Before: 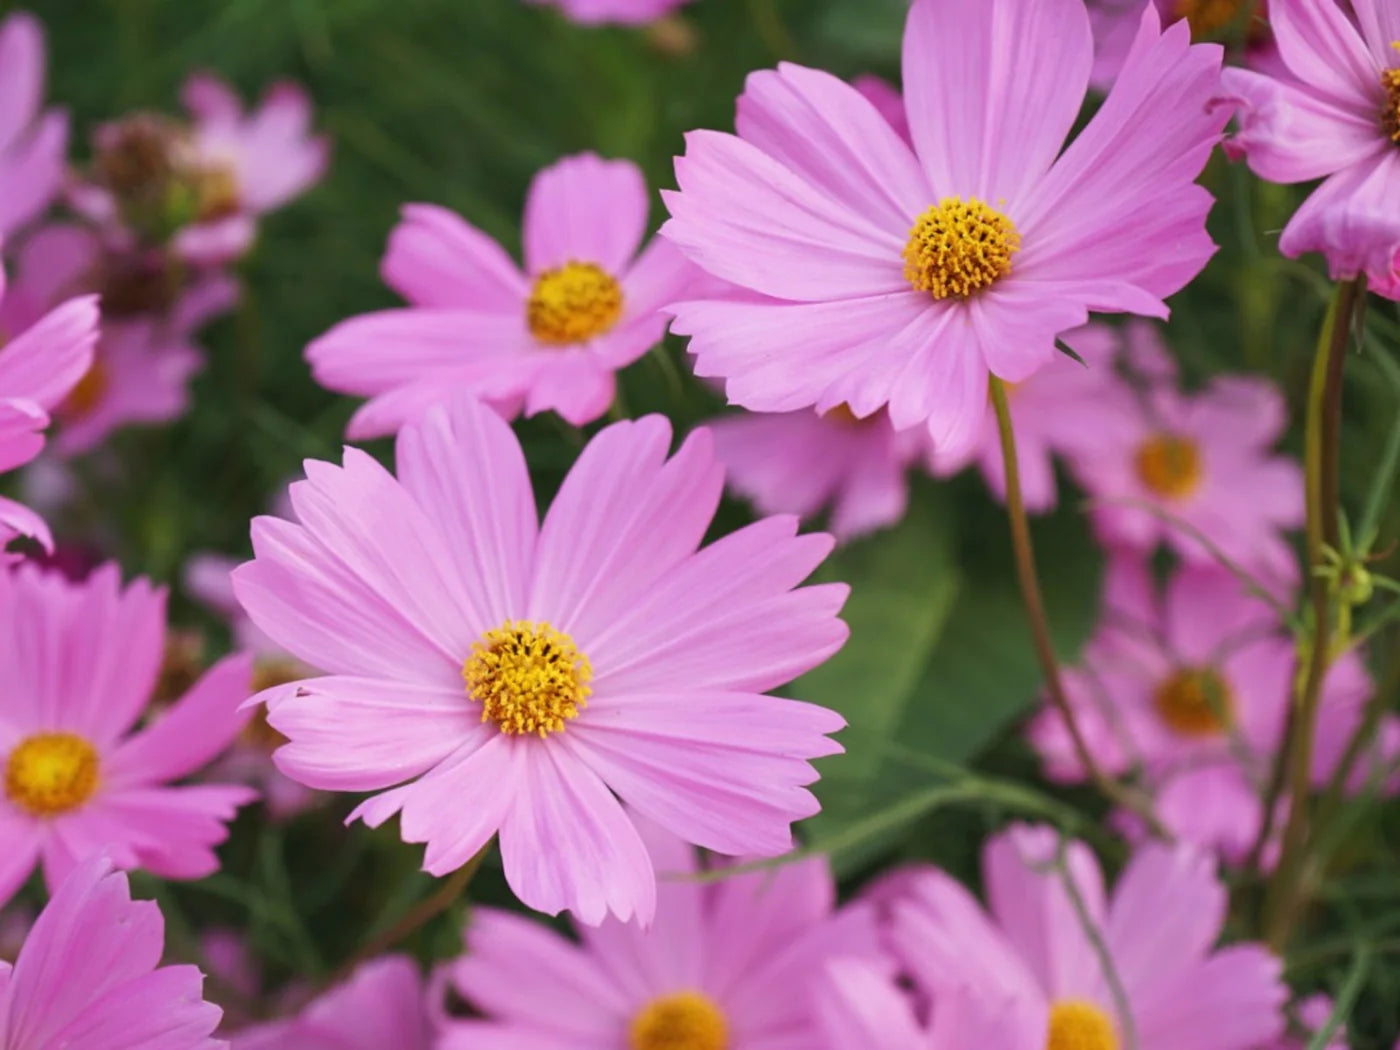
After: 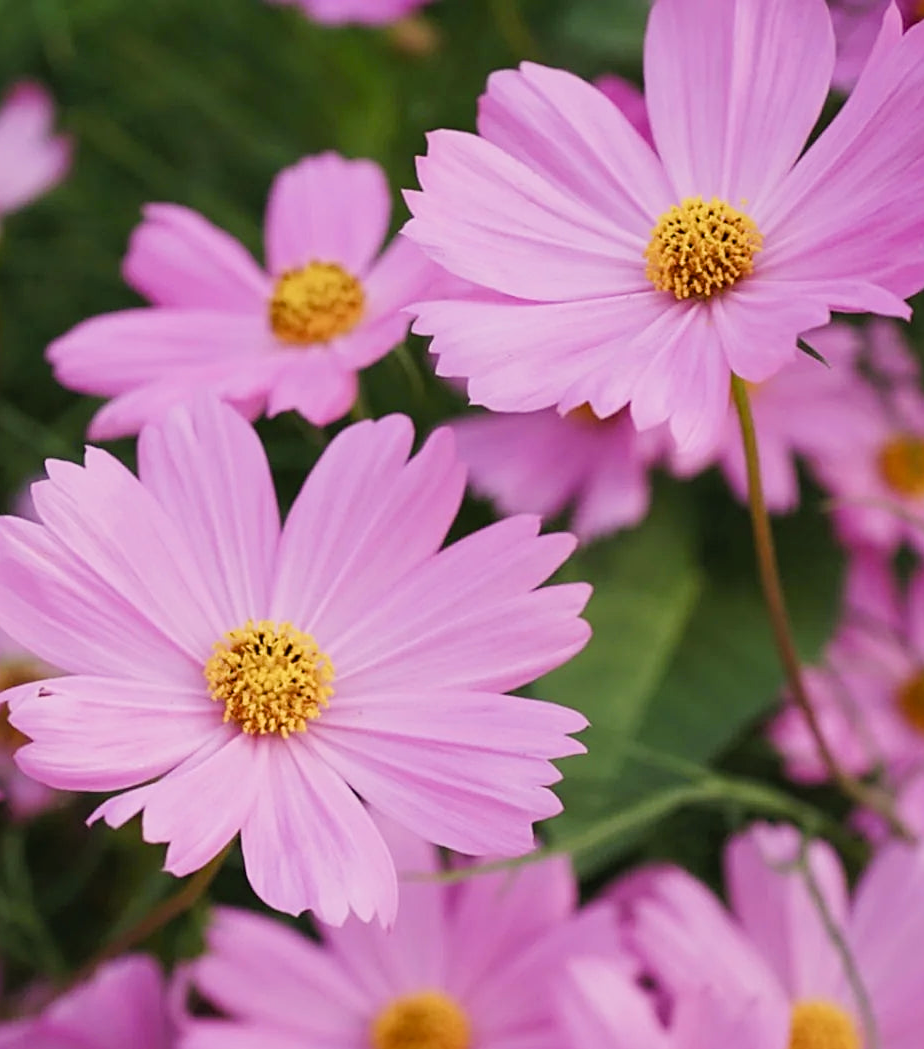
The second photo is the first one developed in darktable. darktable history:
filmic rgb: black relative exposure -8.15 EV, white relative exposure 3.76 EV, hardness 4.46
white balance: emerald 1
sharpen: on, module defaults
color balance rgb: shadows lift › chroma 1%, shadows lift › hue 28.8°, power › hue 60°, highlights gain › chroma 1%, highlights gain › hue 60°, global offset › luminance 0.25%, perceptual saturation grading › highlights -20%, perceptual saturation grading › shadows 20%, perceptual brilliance grading › highlights 10%, perceptual brilliance grading › shadows -5%, global vibrance 19.67%
crop and rotate: left 18.442%, right 15.508%
